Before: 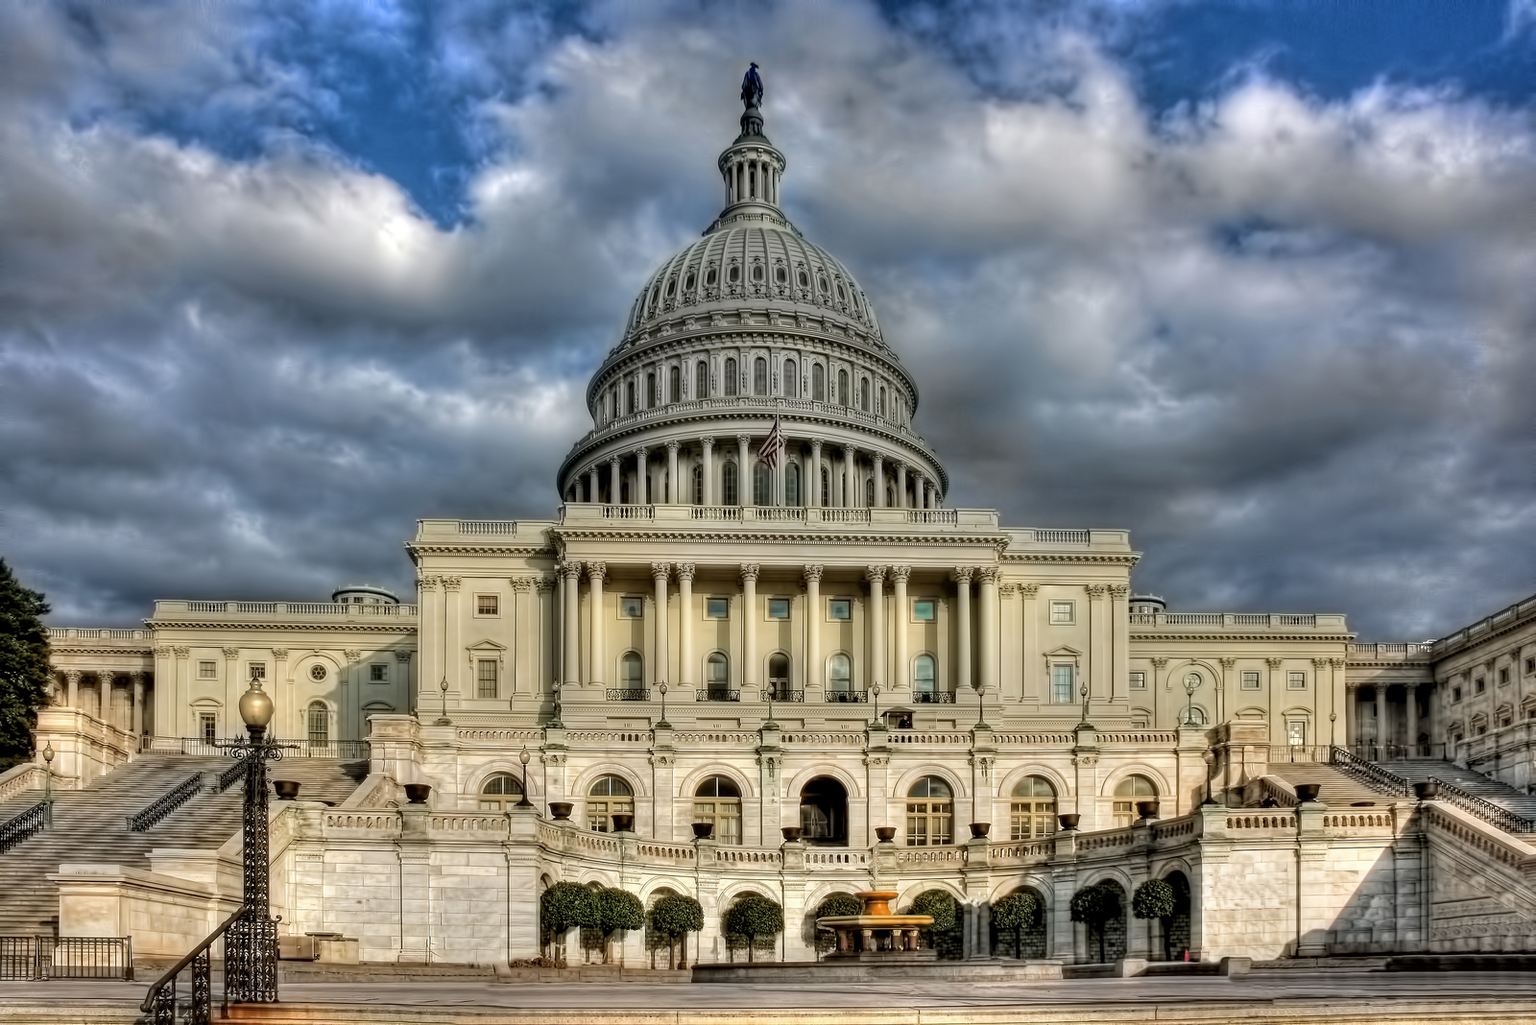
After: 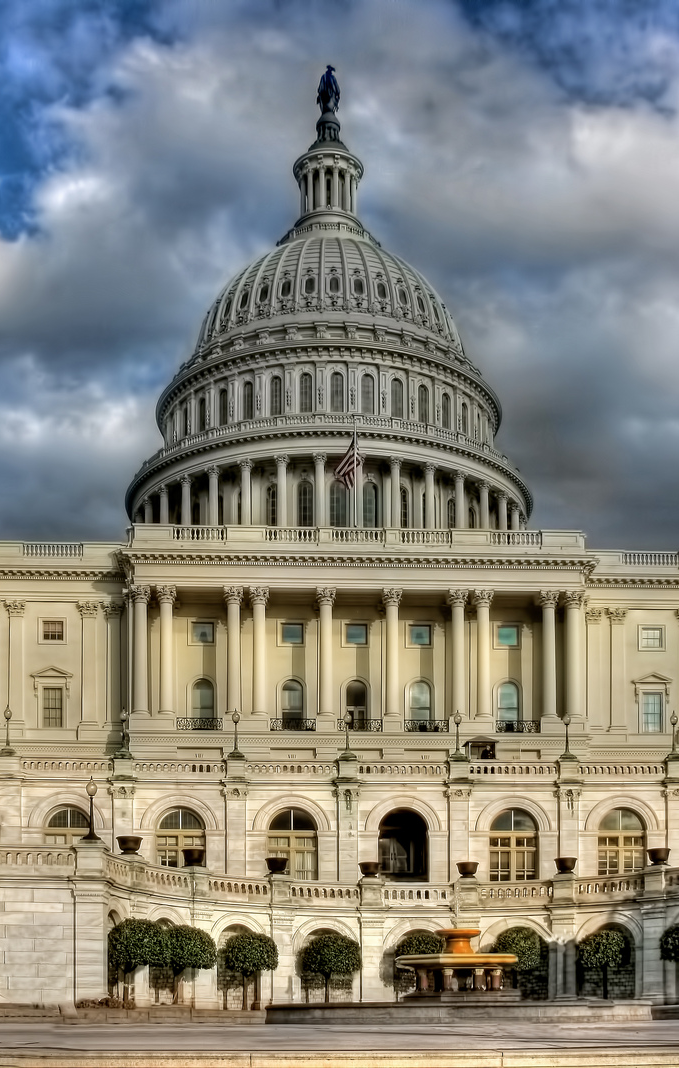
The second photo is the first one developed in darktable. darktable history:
crop: left 28.465%, right 29.097%
